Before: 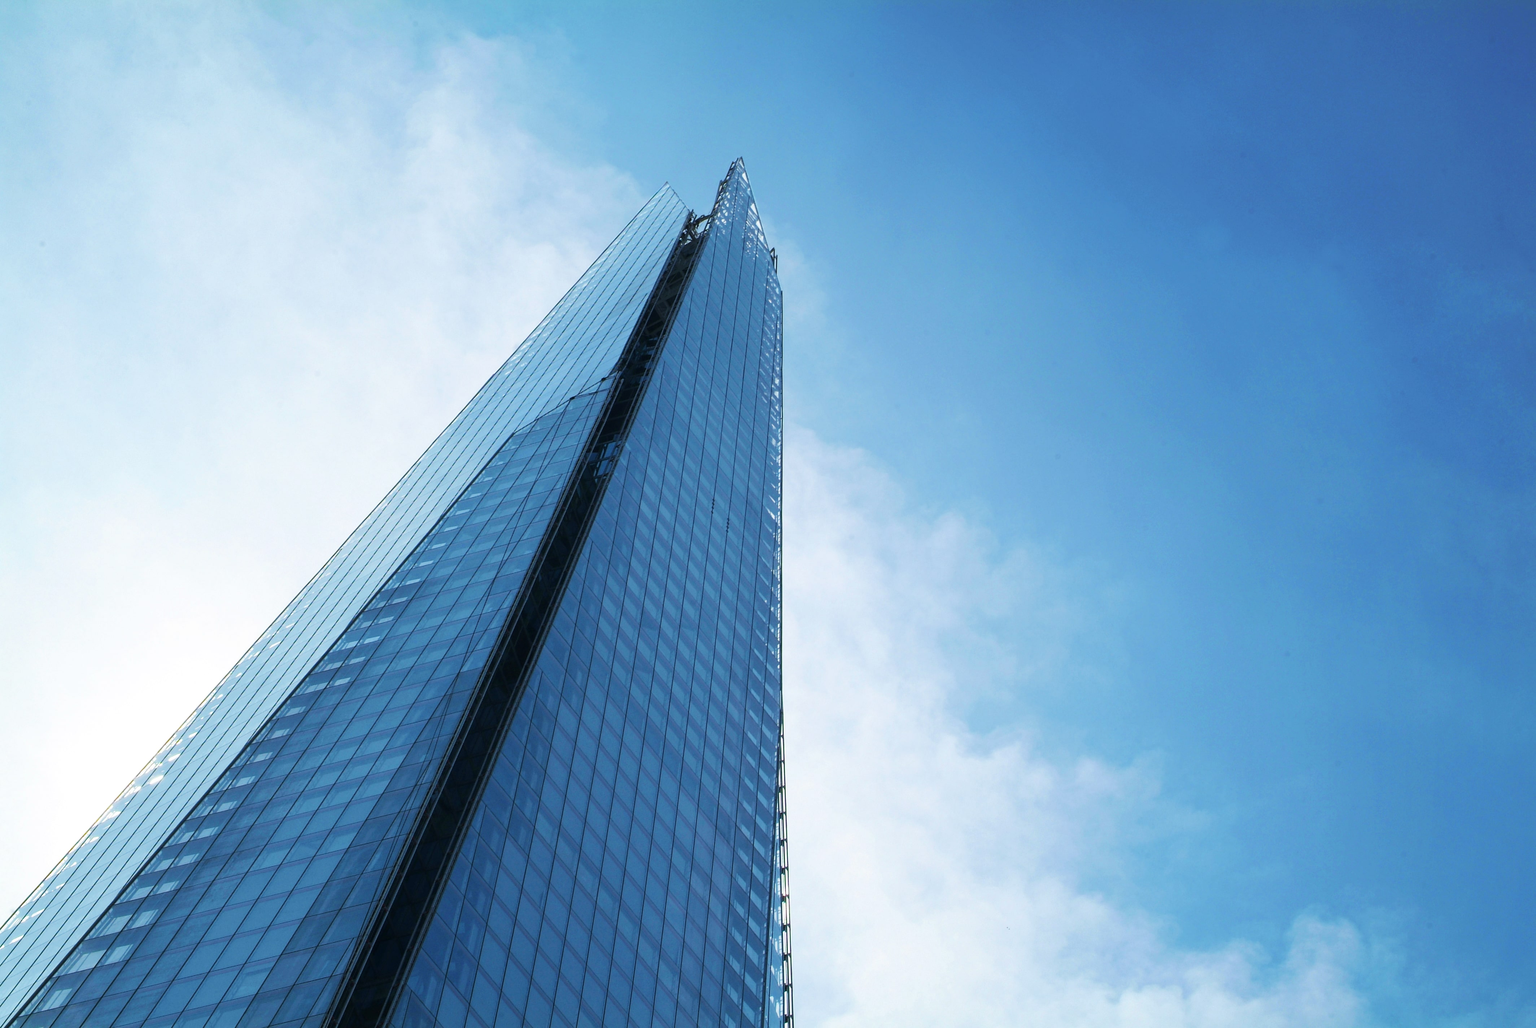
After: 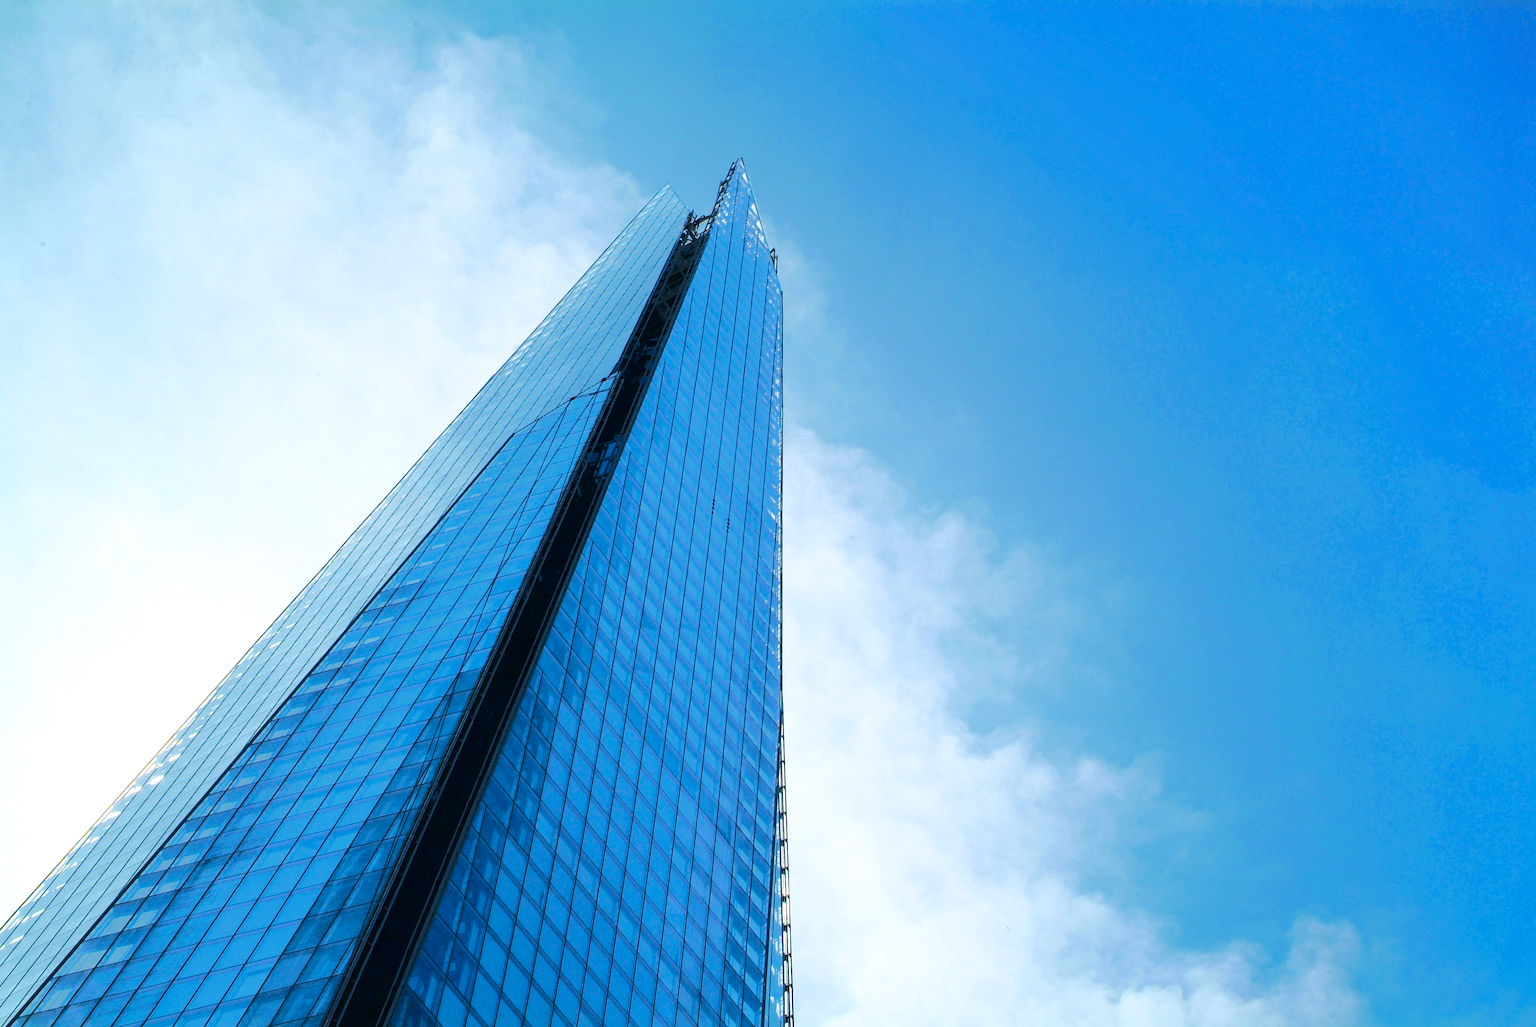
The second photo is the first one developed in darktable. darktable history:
tone equalizer: -7 EV -0.617 EV, -6 EV 1.02 EV, -5 EV -0.459 EV, -4 EV 0.448 EV, -3 EV 0.435 EV, -2 EV 0.13 EV, -1 EV -0.156 EV, +0 EV -0.415 EV, edges refinement/feathering 500, mask exposure compensation -1.57 EV, preserve details no
contrast brightness saturation: contrast 0.18, saturation 0.299
